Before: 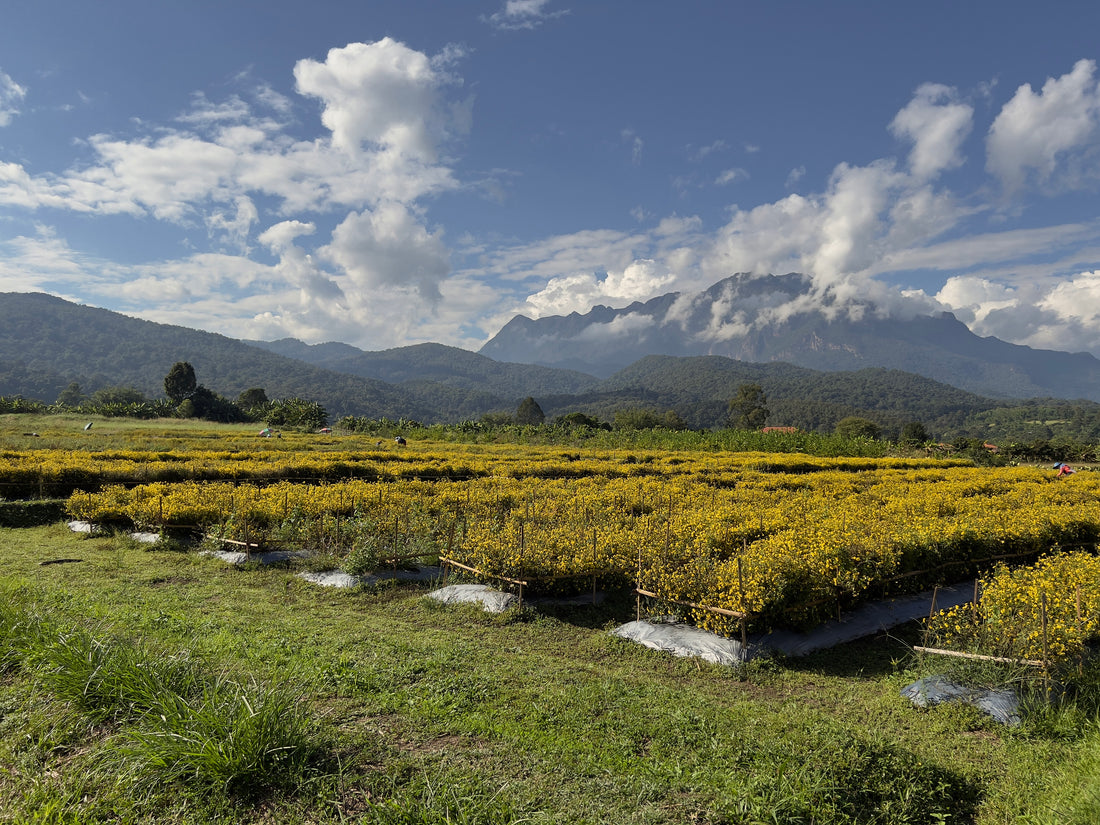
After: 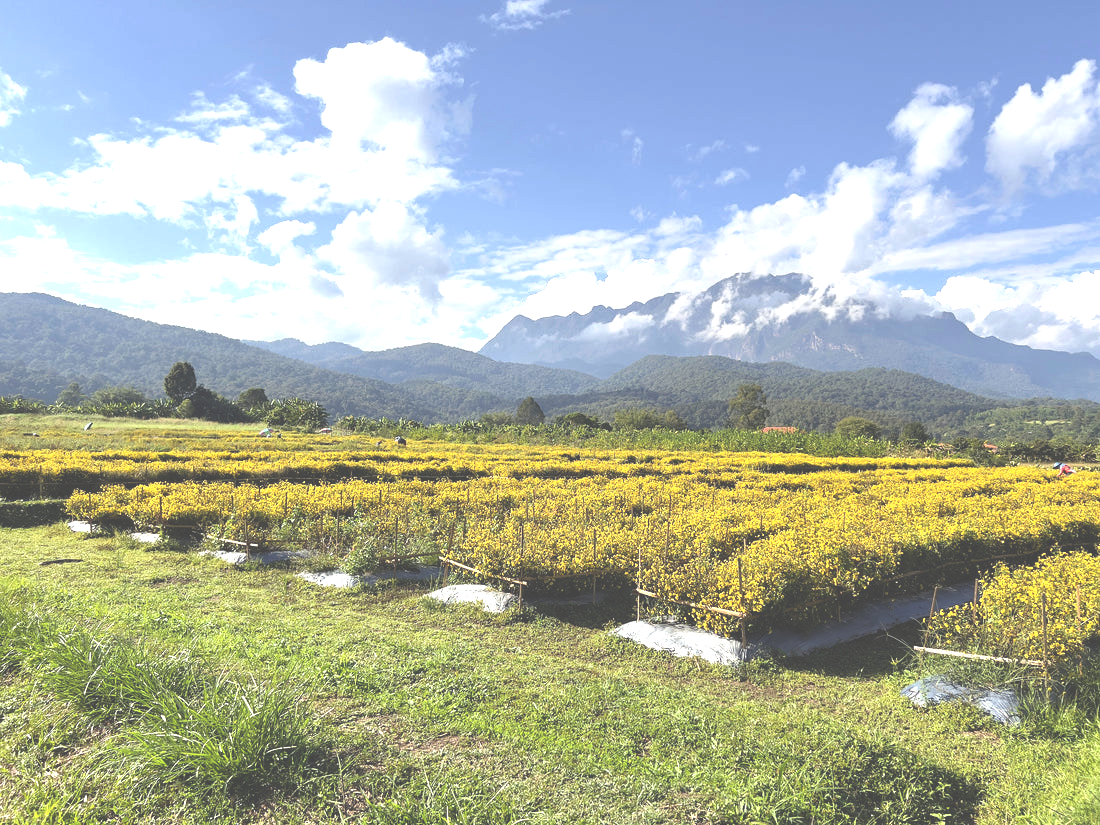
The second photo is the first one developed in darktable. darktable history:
exposure: black level correction -0.023, exposure 1.397 EV, compensate highlight preservation false
white balance: red 0.983, blue 1.036
